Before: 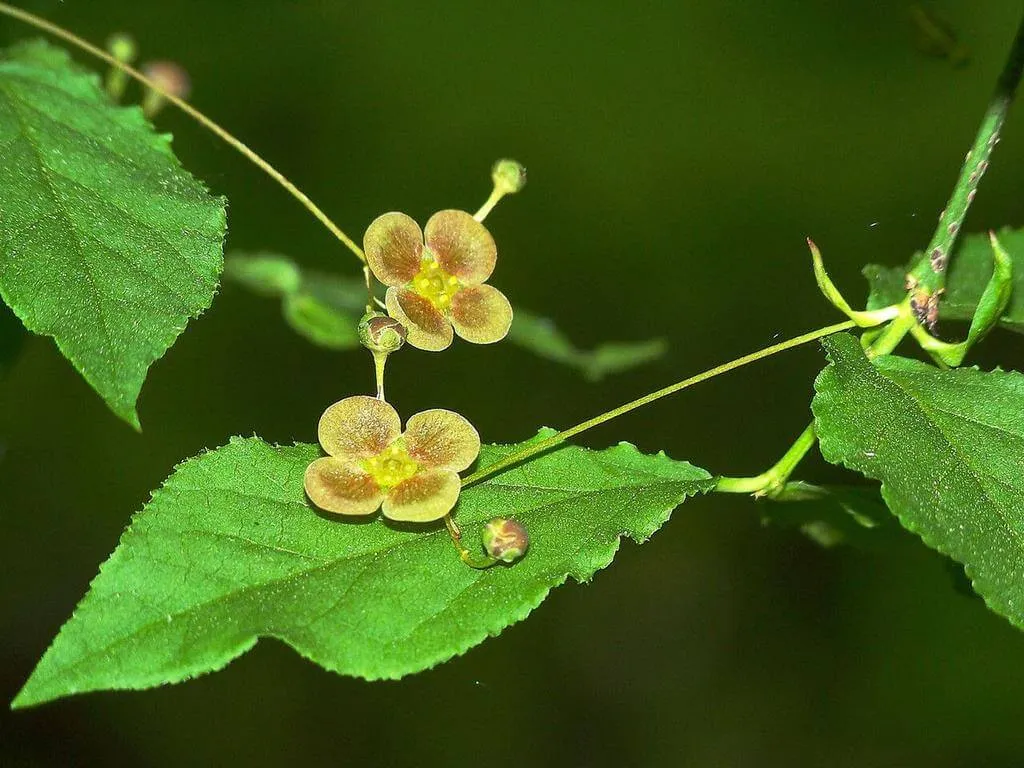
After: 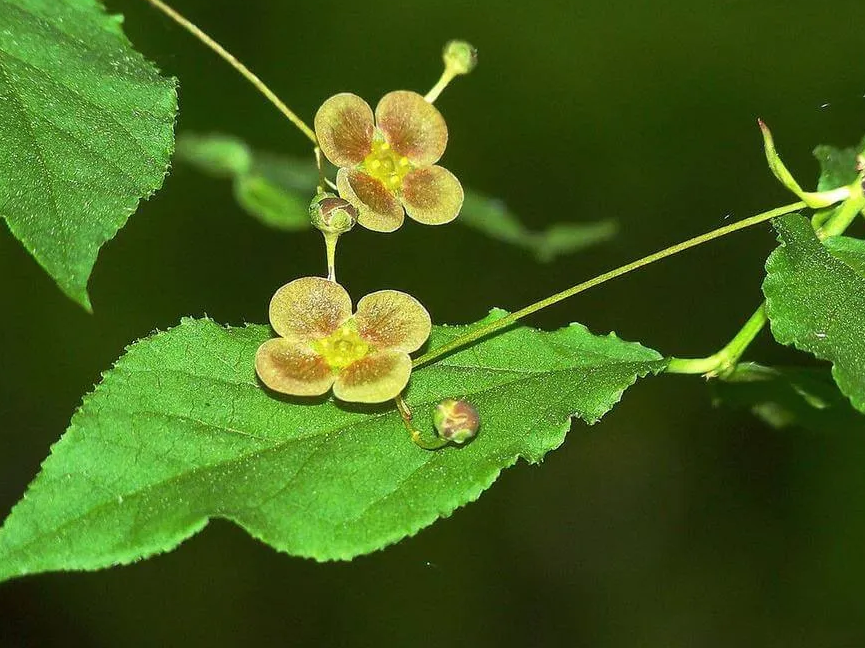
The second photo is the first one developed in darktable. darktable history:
color balance: input saturation 99%
crop and rotate: left 4.842%, top 15.51%, right 10.668%
